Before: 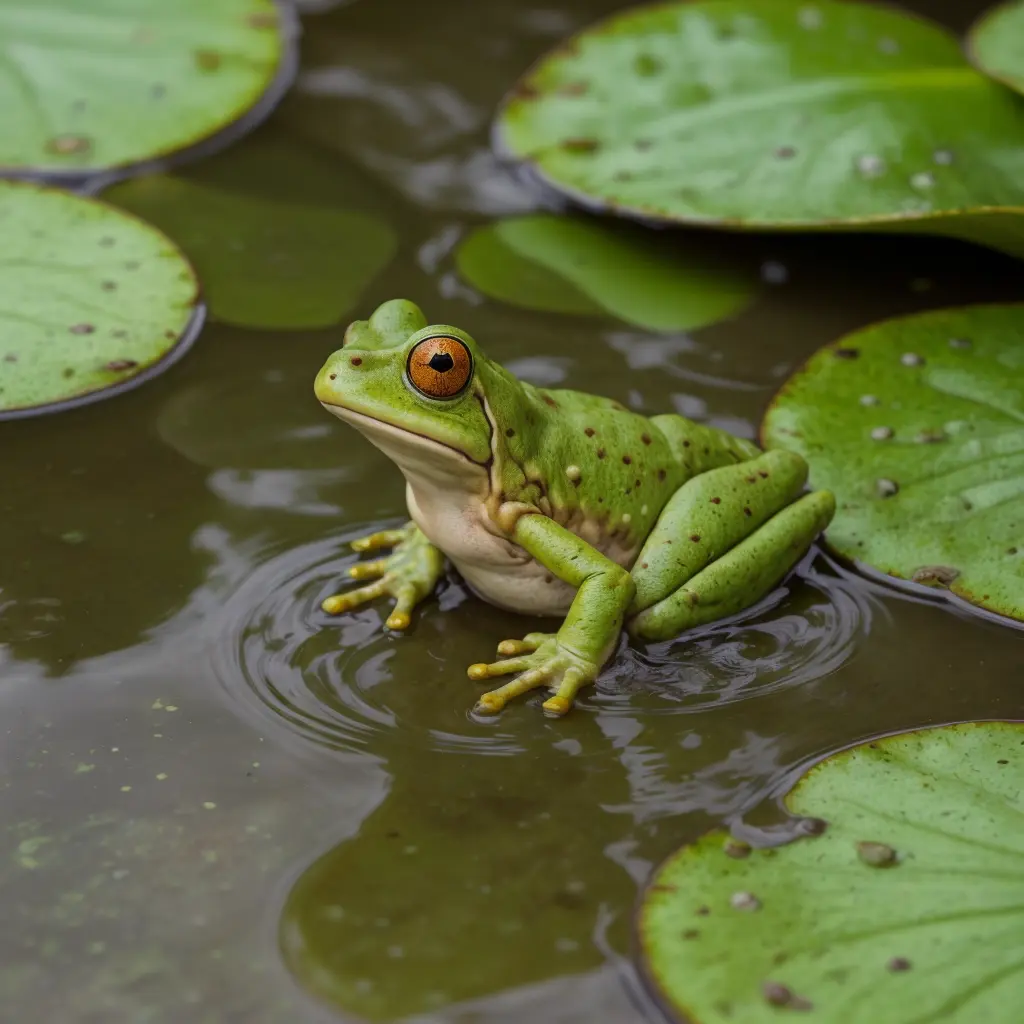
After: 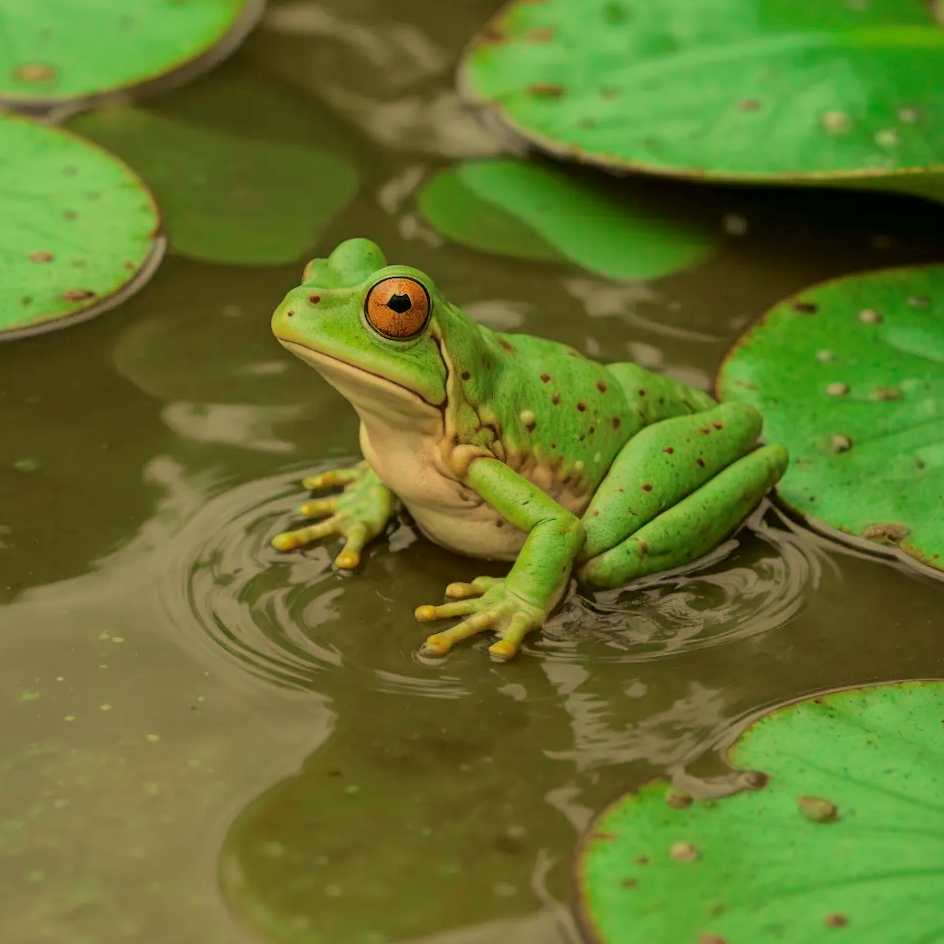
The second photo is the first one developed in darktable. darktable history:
tone curve: curves: ch0 [(0, 0) (0.402, 0.473) (0.673, 0.68) (0.899, 0.832) (0.999, 0.903)]; ch1 [(0, 0) (0.379, 0.262) (0.464, 0.425) (0.498, 0.49) (0.507, 0.5) (0.53, 0.532) (0.582, 0.583) (0.68, 0.672) (0.791, 0.748) (1, 0.896)]; ch2 [(0, 0) (0.199, 0.414) (0.438, 0.49) (0.496, 0.501) (0.515, 0.546) (0.577, 0.605) (0.632, 0.649) (0.717, 0.727) (0.845, 0.855) (0.998, 0.977)], color space Lab, independent channels, preserve colors none
velvia: on, module defaults
white balance: red 1.08, blue 0.791
crop and rotate: angle -1.96°, left 3.097%, top 4.154%, right 1.586%, bottom 0.529%
